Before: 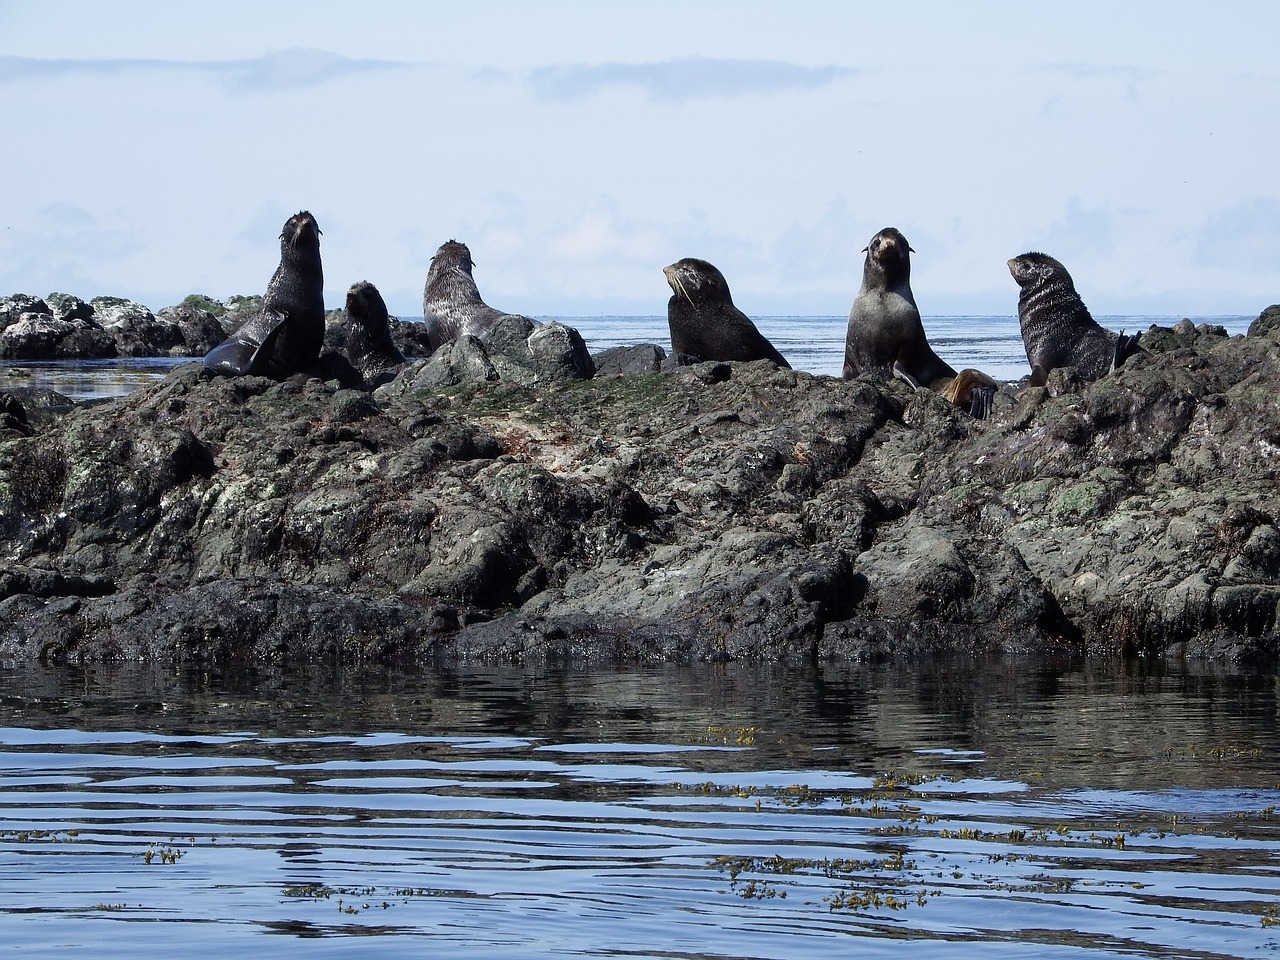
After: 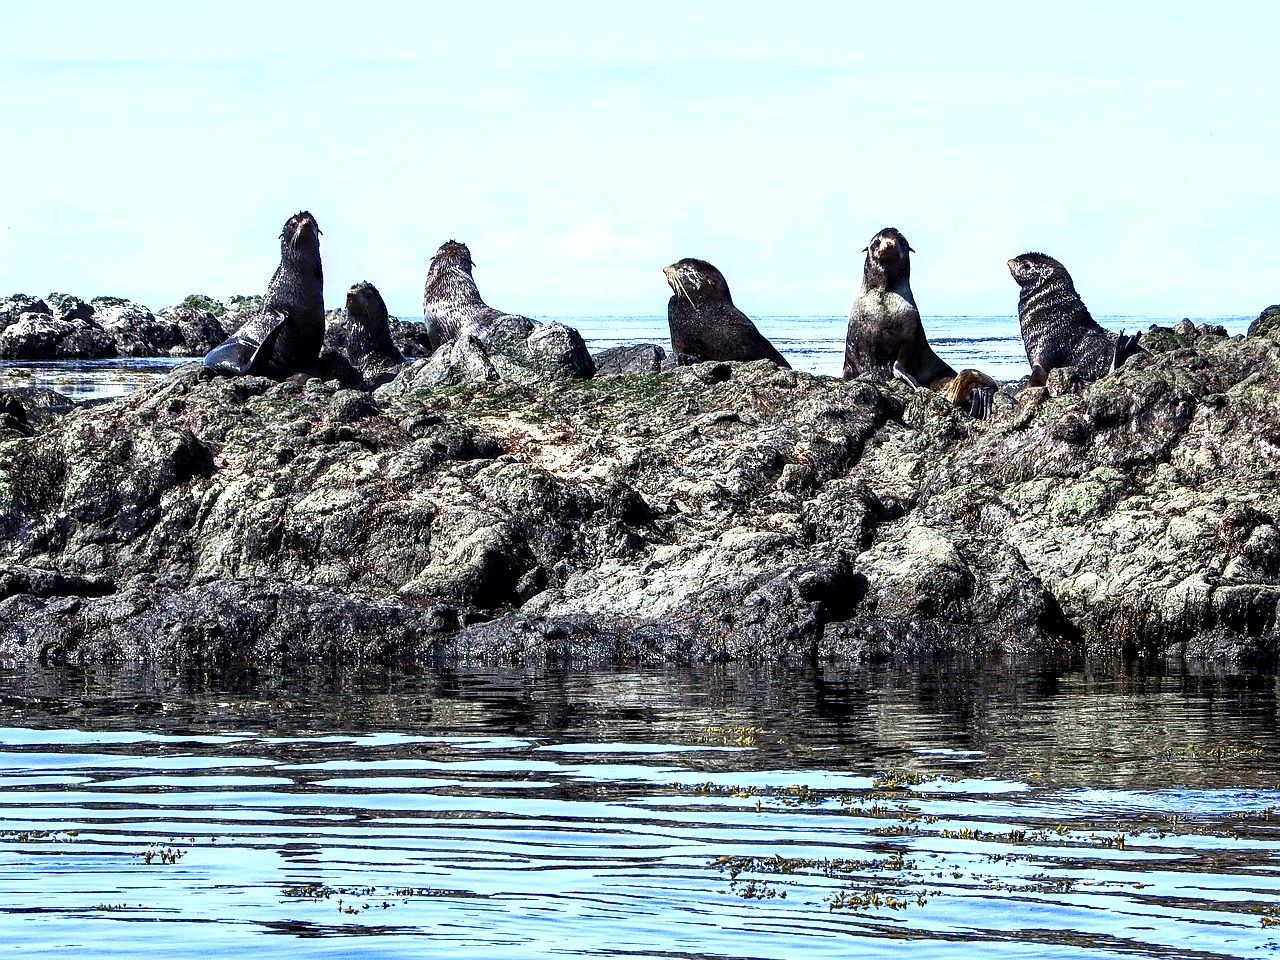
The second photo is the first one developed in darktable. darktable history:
sharpen: amount 0.212
haze removal: strength 0.294, distance 0.251, compatibility mode true, adaptive false
local contrast: highlights 65%, shadows 54%, detail 169%, midtone range 0.517
contrast brightness saturation: contrast 0.571, brightness 0.566, saturation -0.331
color correction: highlights b* 0.068, saturation 2.18
